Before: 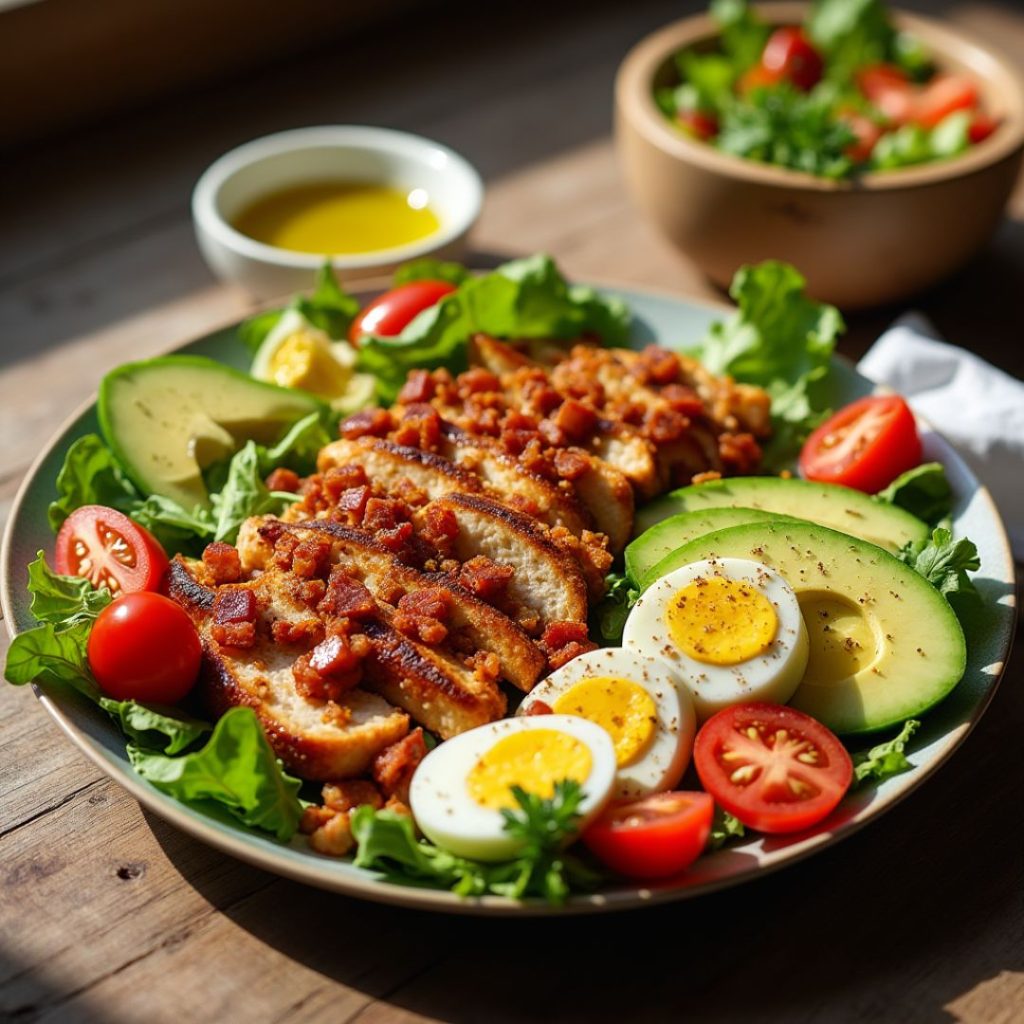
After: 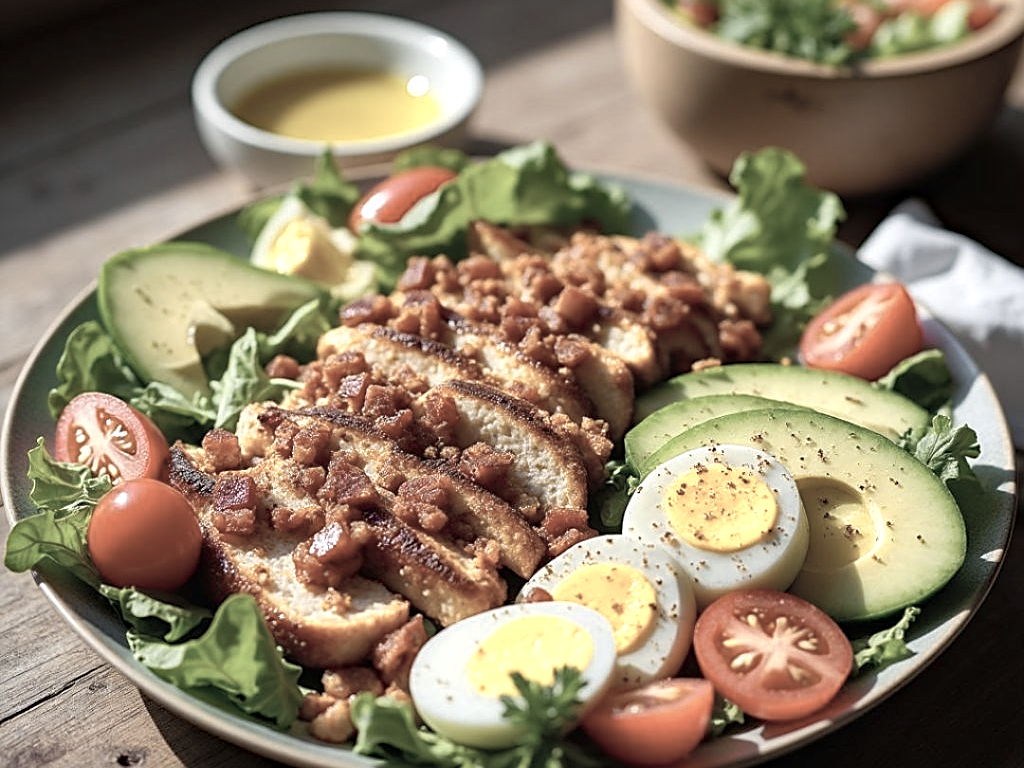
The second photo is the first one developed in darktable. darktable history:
haze removal: compatibility mode true, adaptive false
crop: top 11.058%, bottom 13.909%
shadows and highlights: shadows 42.72, highlights 6.87, highlights color adjustment 48.99%
sharpen: on, module defaults
color zones: curves: ch0 [(0, 0.6) (0.129, 0.585) (0.193, 0.596) (0.429, 0.5) (0.571, 0.5) (0.714, 0.5) (0.857, 0.5) (1, 0.6)]; ch1 [(0, 0.453) (0.112, 0.245) (0.213, 0.252) (0.429, 0.233) (0.571, 0.231) (0.683, 0.242) (0.857, 0.296) (1, 0.453)]
